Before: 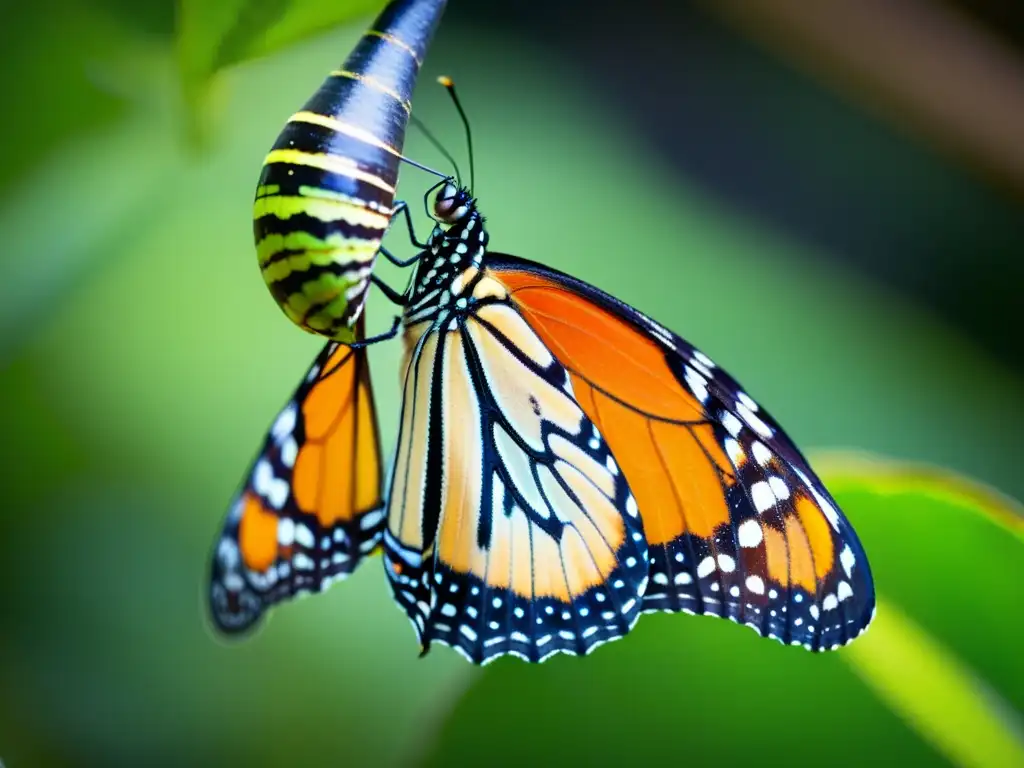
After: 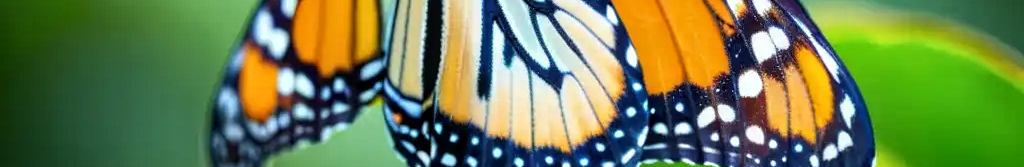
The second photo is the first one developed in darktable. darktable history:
crop and rotate: top 58.606%, bottom 19.54%
local contrast: highlights 91%, shadows 88%, detail 160%, midtone range 0.2
